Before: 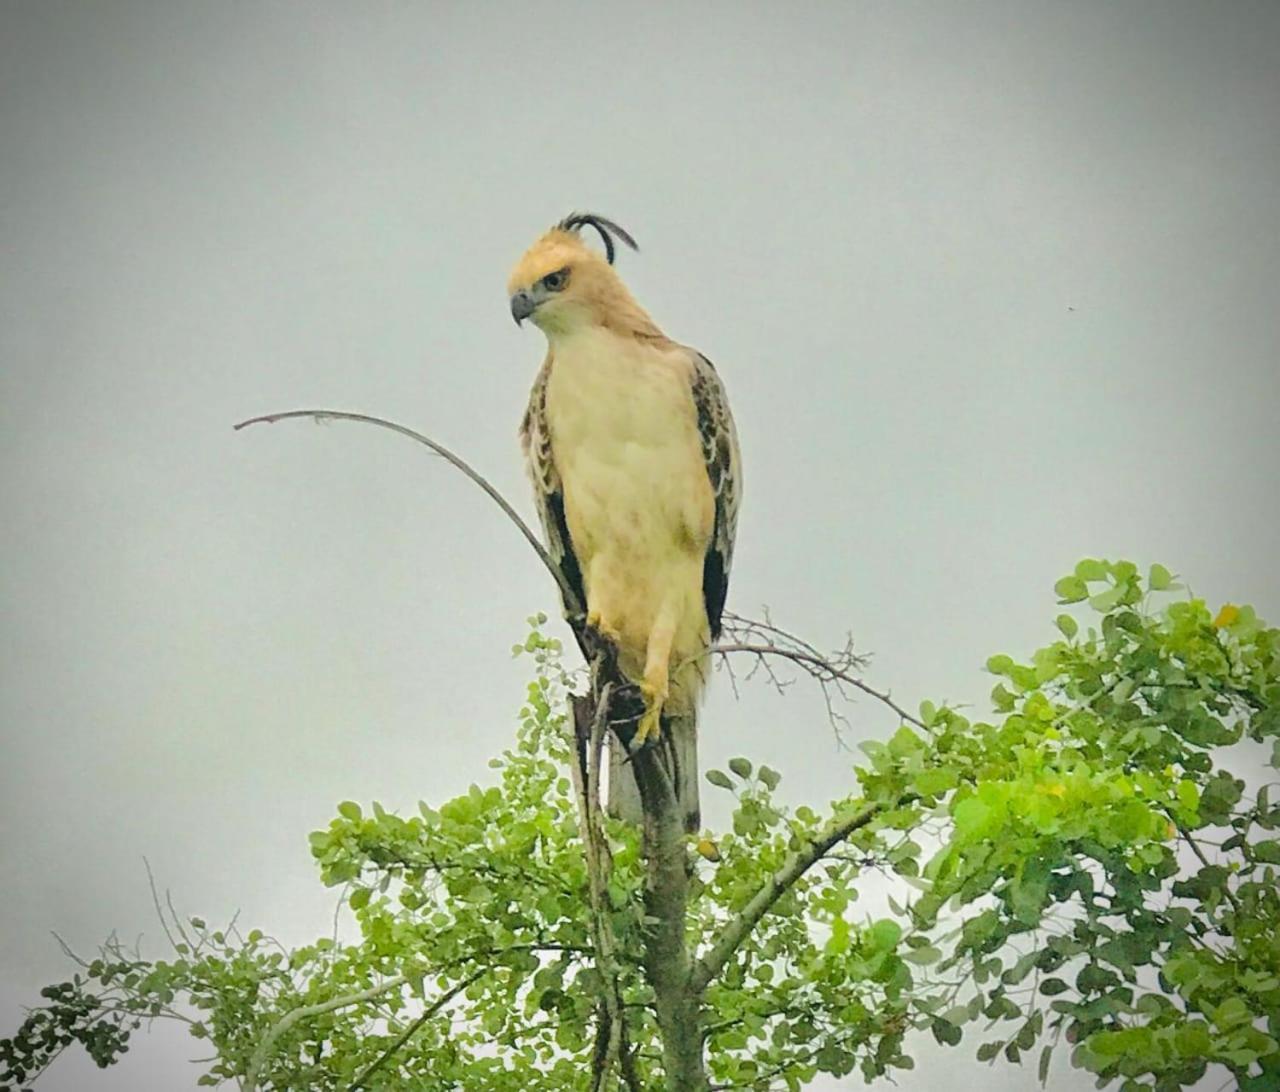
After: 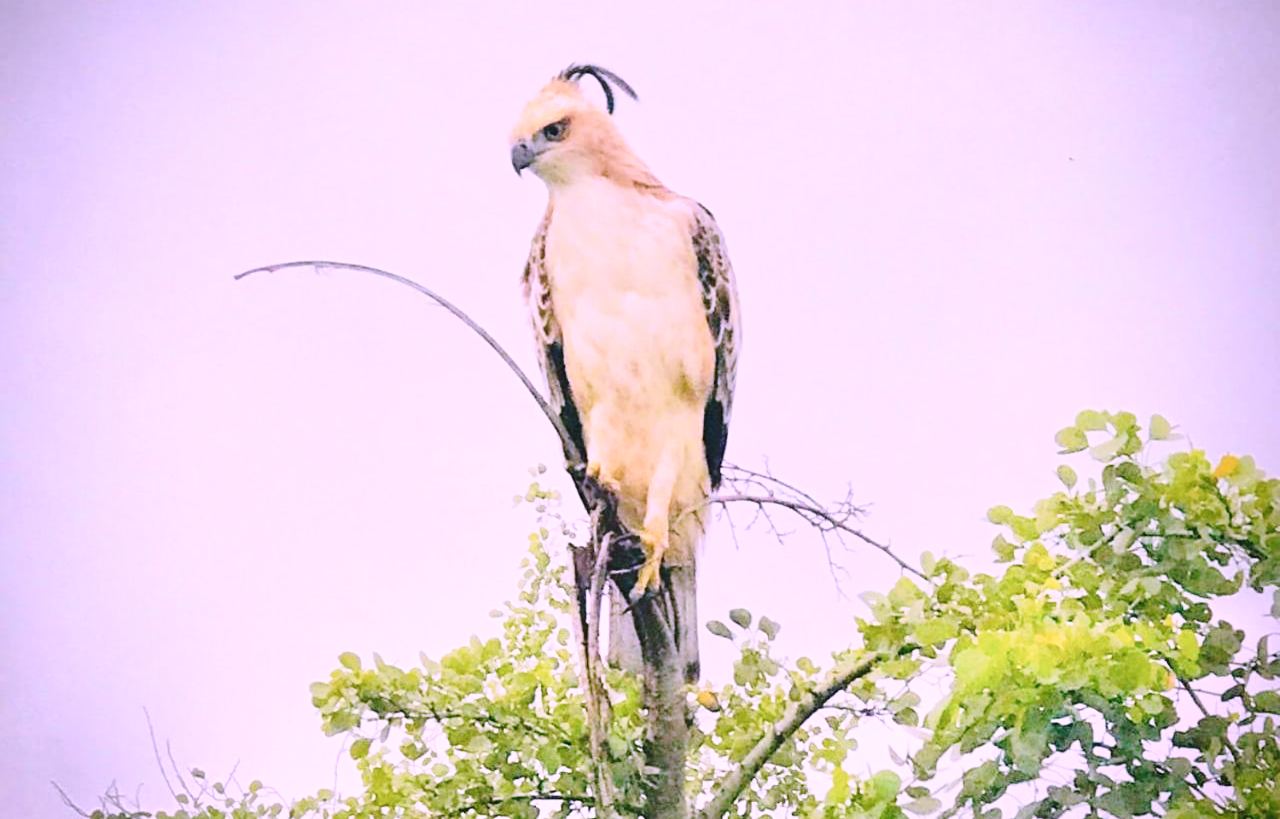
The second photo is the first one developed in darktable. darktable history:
crop: top 13.819%, bottom 11.169%
color correction: highlights a* 15.46, highlights b* -20.56
white balance: red 1.066, blue 1.119
base curve: curves: ch0 [(0, 0) (0.028, 0.03) (0.121, 0.232) (0.46, 0.748) (0.859, 0.968) (1, 1)], preserve colors none
